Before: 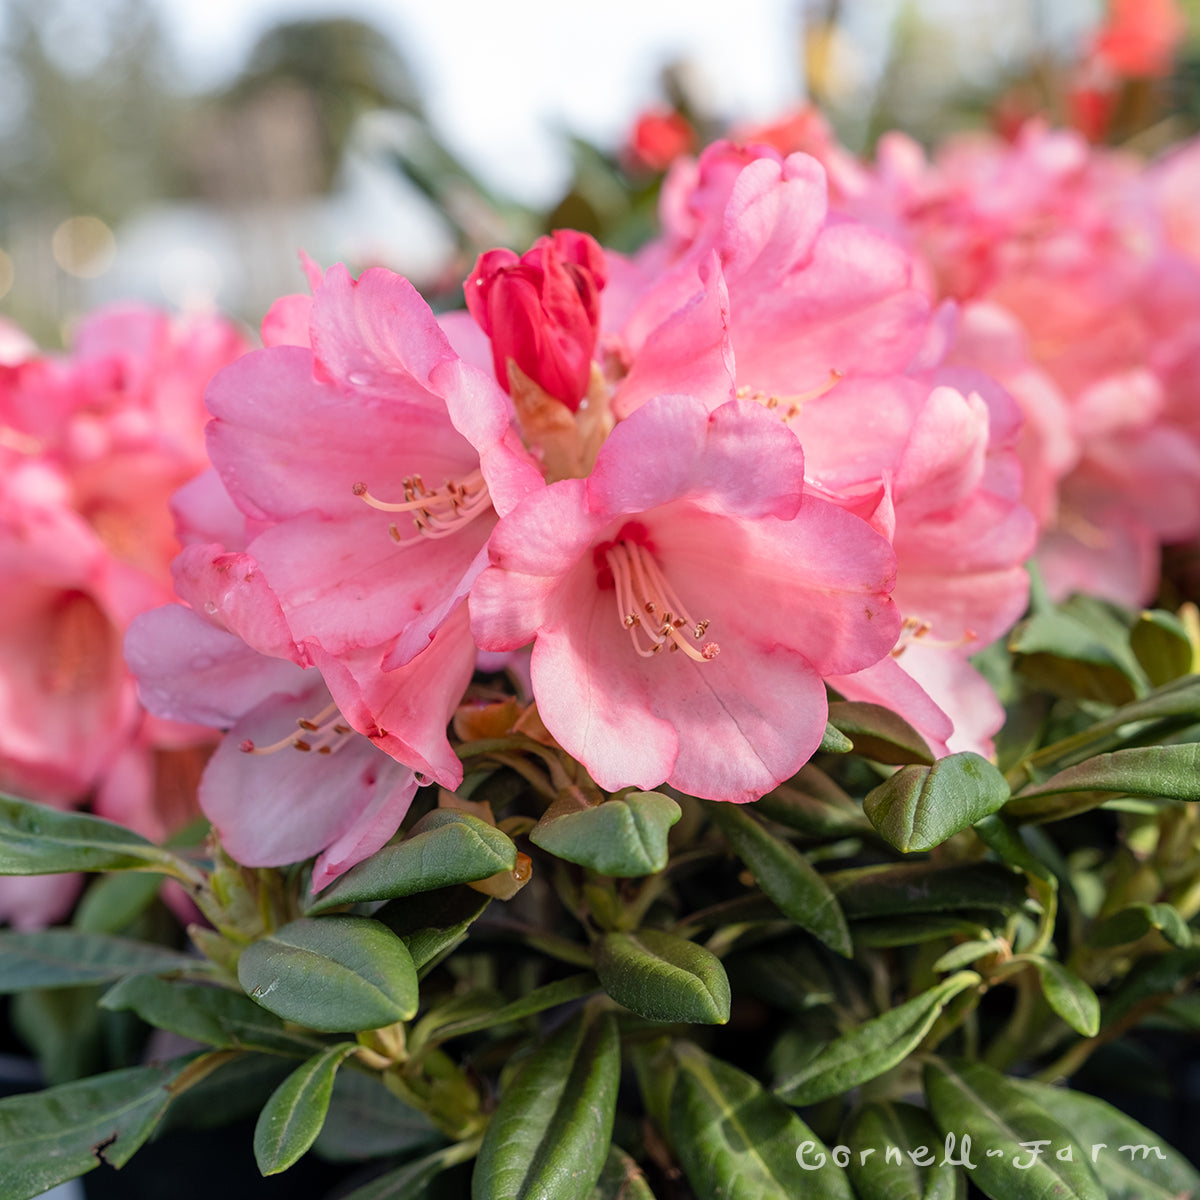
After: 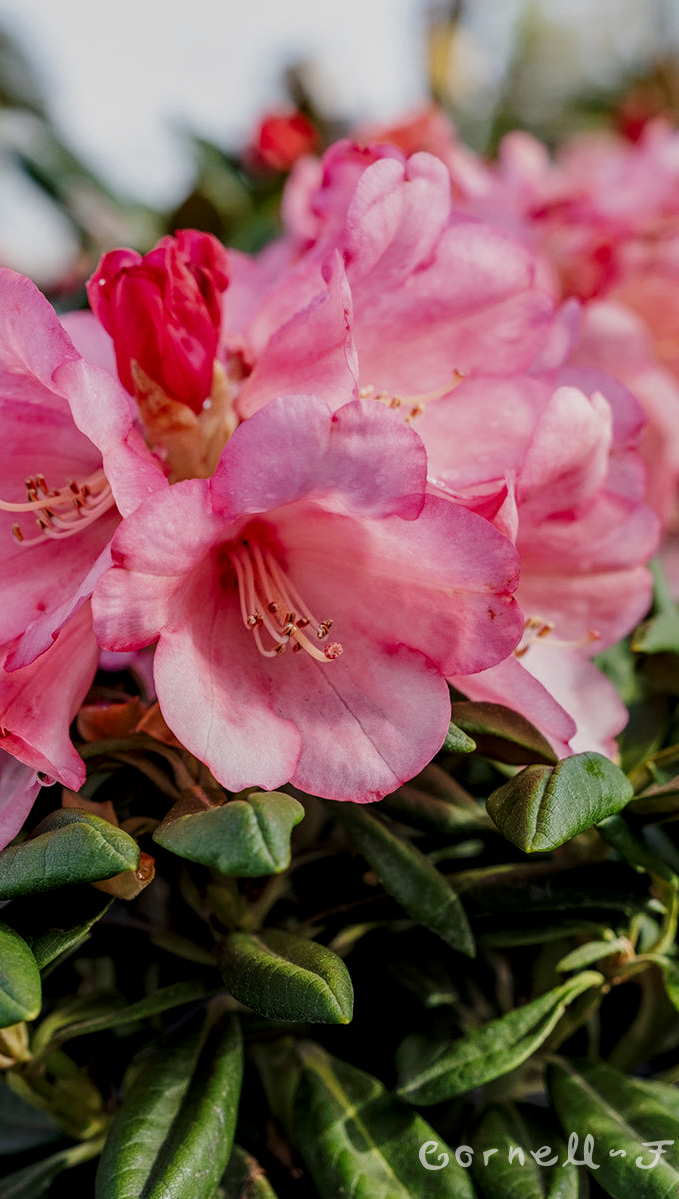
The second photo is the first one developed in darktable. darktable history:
base curve: curves: ch0 [(0, 0) (0.028, 0.03) (0.121, 0.232) (0.46, 0.748) (0.859, 0.968) (1, 1)], preserve colors none
exposure: exposure -1.468 EV, compensate highlight preservation false
crop: left 31.458%, top 0%, right 11.876%
local contrast: highlights 61%, detail 143%, midtone range 0.428
